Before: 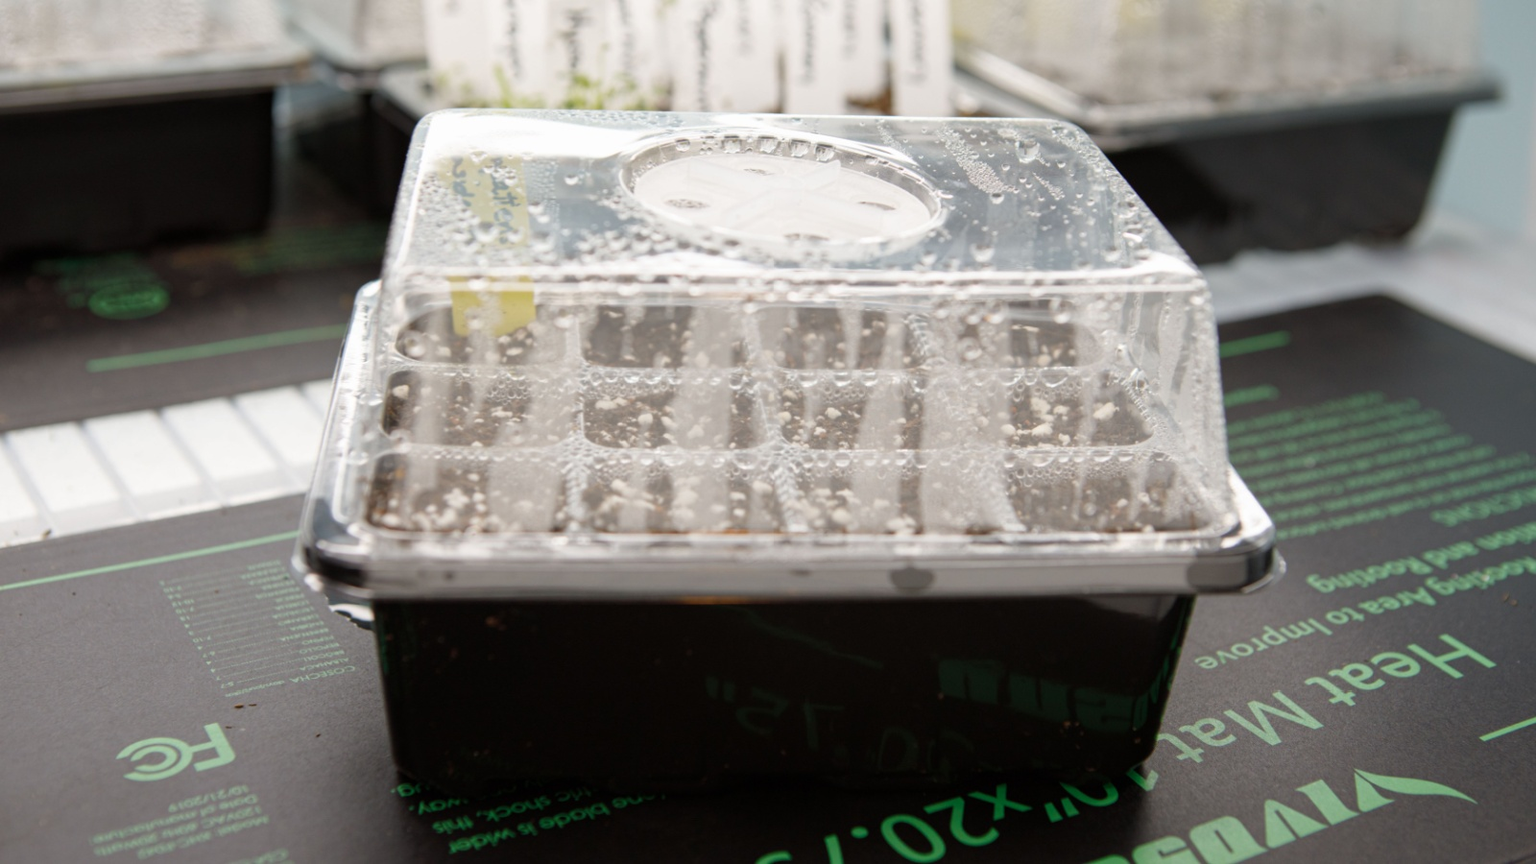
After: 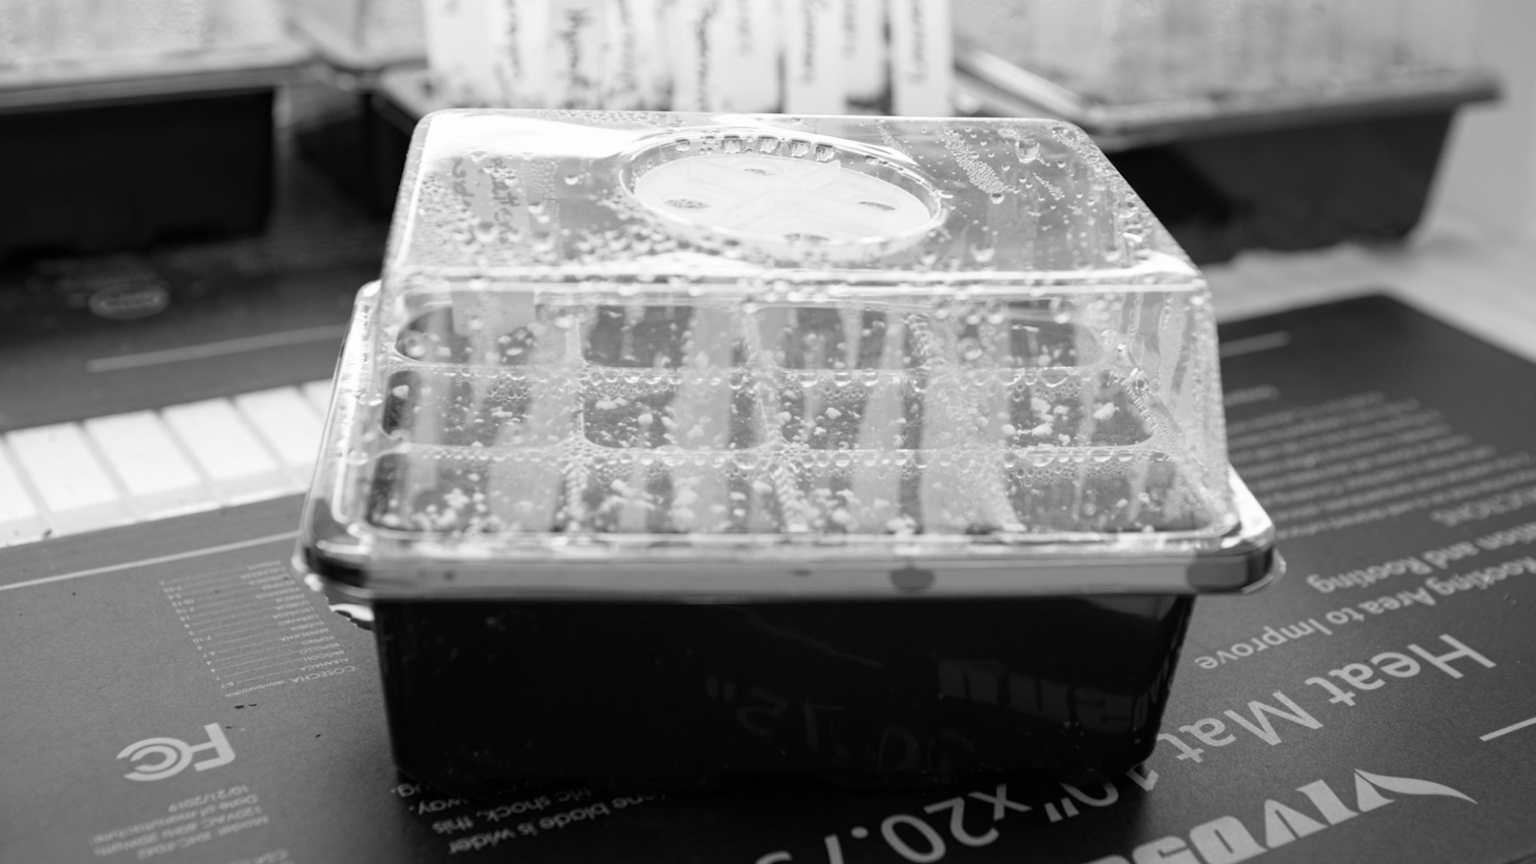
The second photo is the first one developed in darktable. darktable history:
white balance: red 1.009, blue 0.985
monochrome: on, module defaults
